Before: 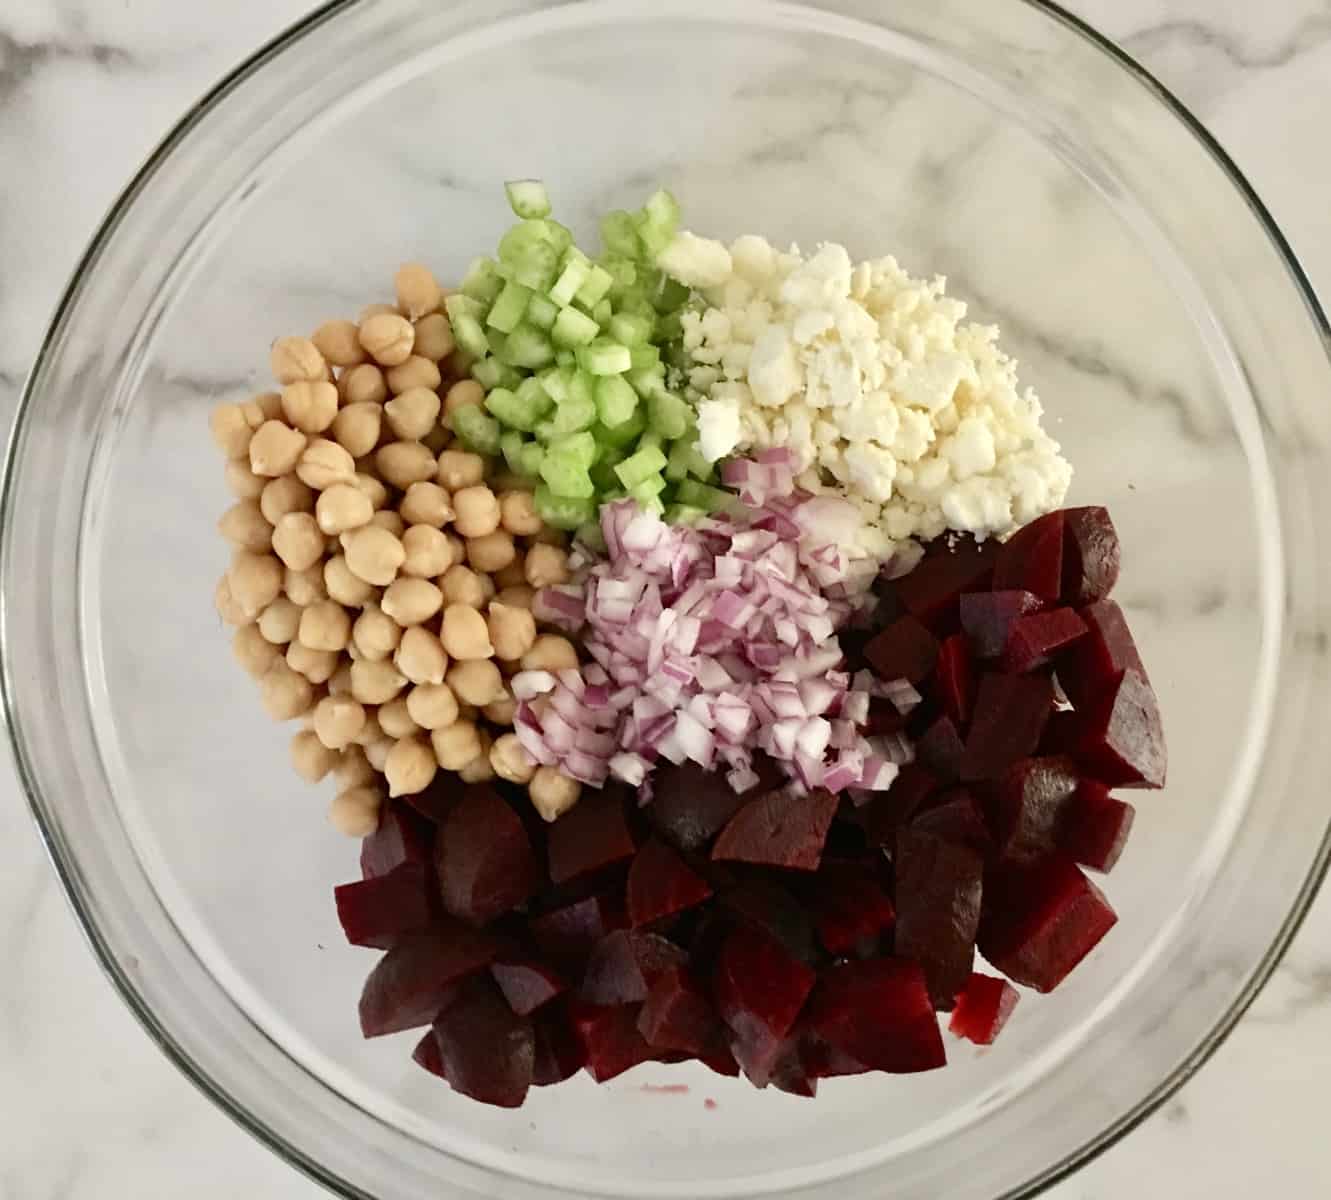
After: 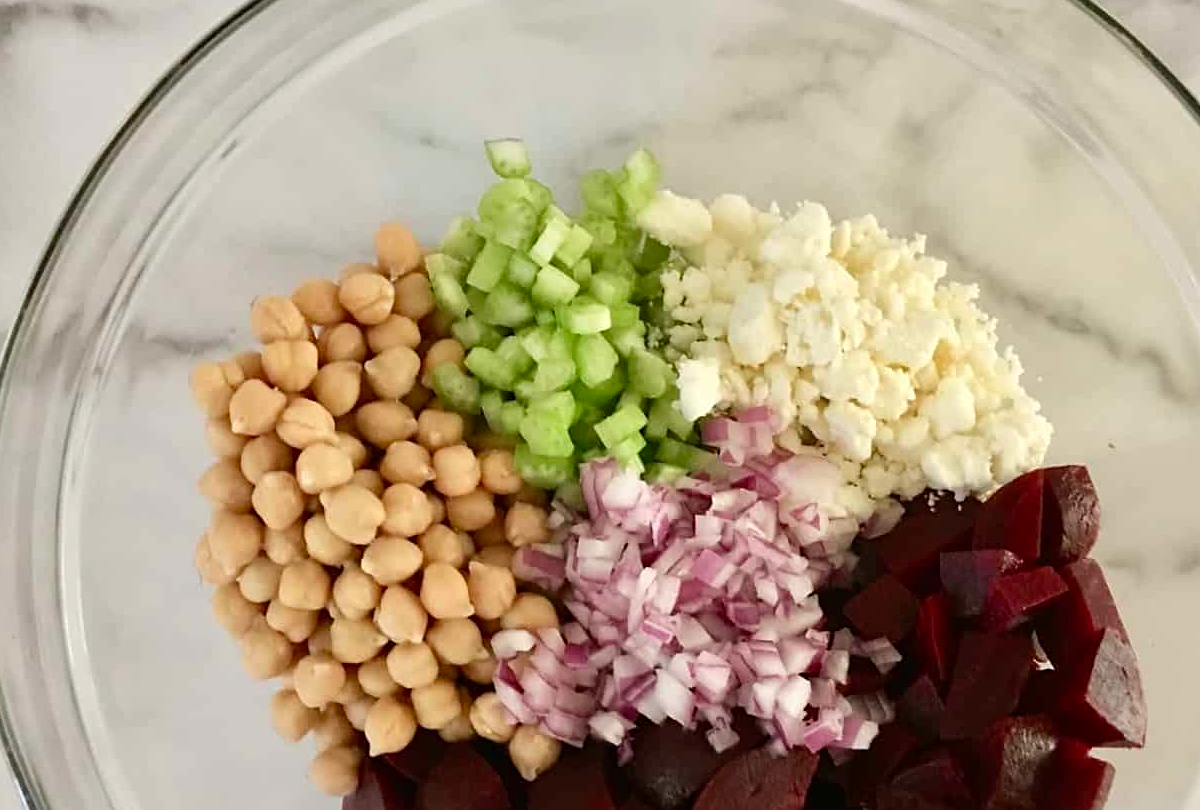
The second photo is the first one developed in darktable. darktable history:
crop: left 1.509%, top 3.452%, right 7.696%, bottom 28.452%
white balance: emerald 1
color correction: highlights a* -0.137, highlights b* 0.137
sharpen: amount 0.2
